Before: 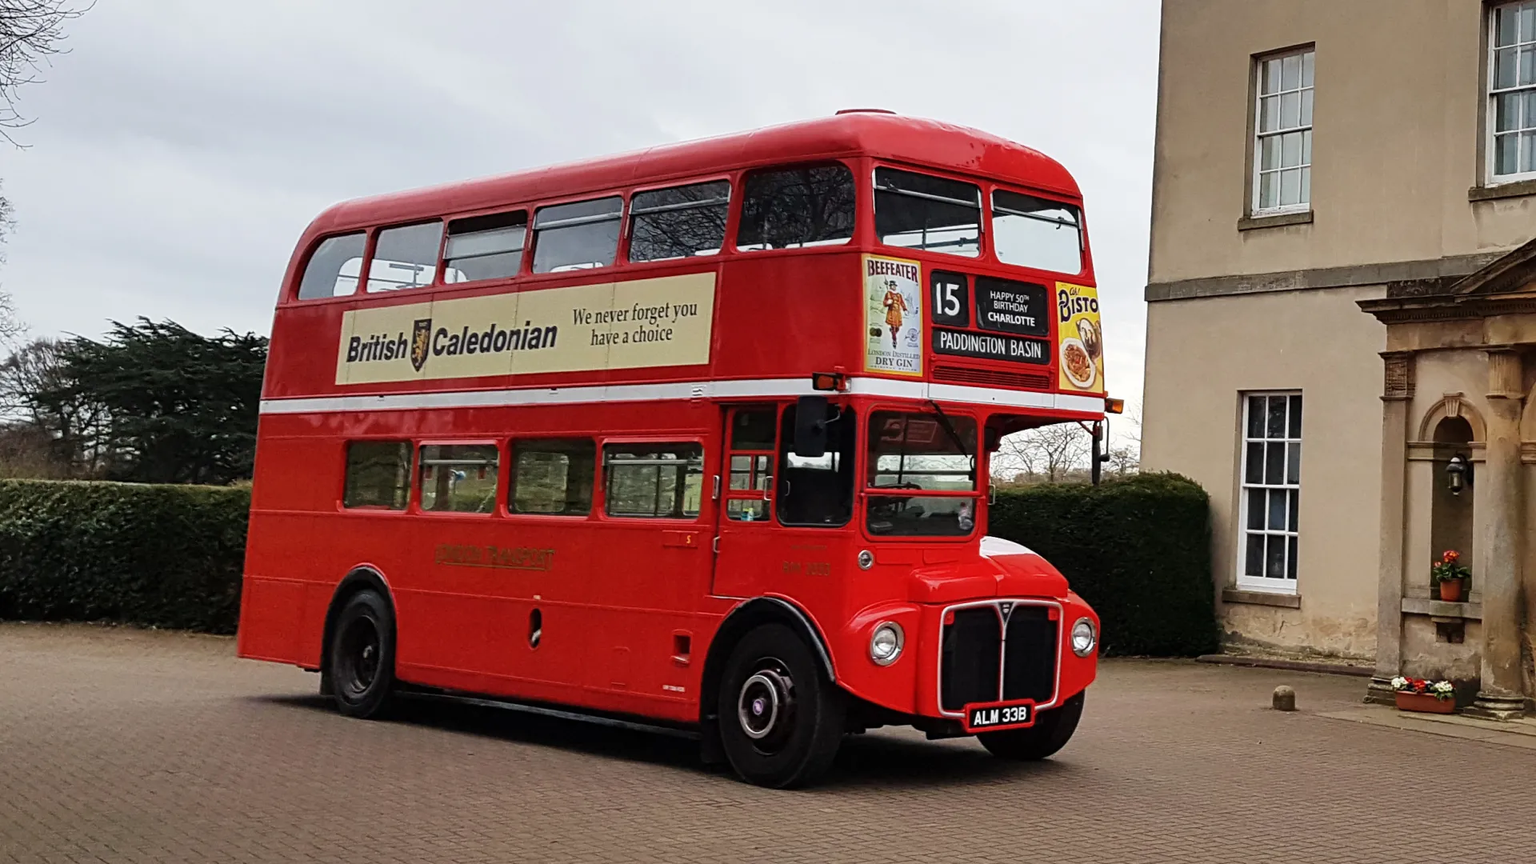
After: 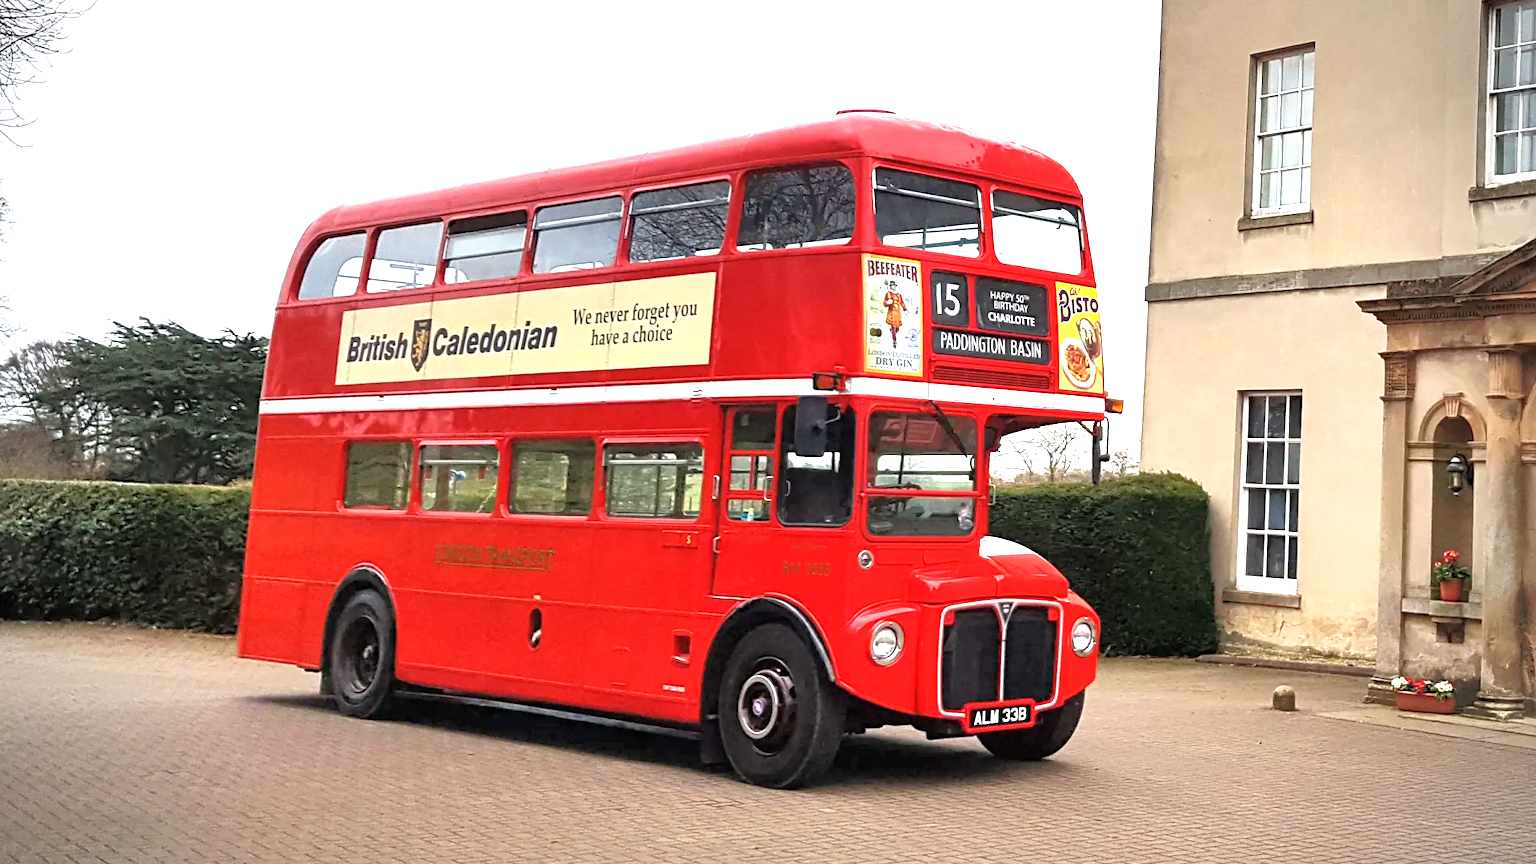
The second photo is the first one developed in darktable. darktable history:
vignetting: fall-off start 79.74%
exposure: black level correction 0, exposure 1.292 EV, compensate exposure bias true, compensate highlight preservation false
tone equalizer: -7 EV 0.163 EV, -6 EV 0.602 EV, -5 EV 1.16 EV, -4 EV 1.36 EV, -3 EV 1.17 EV, -2 EV 0.6 EV, -1 EV 0.154 EV
